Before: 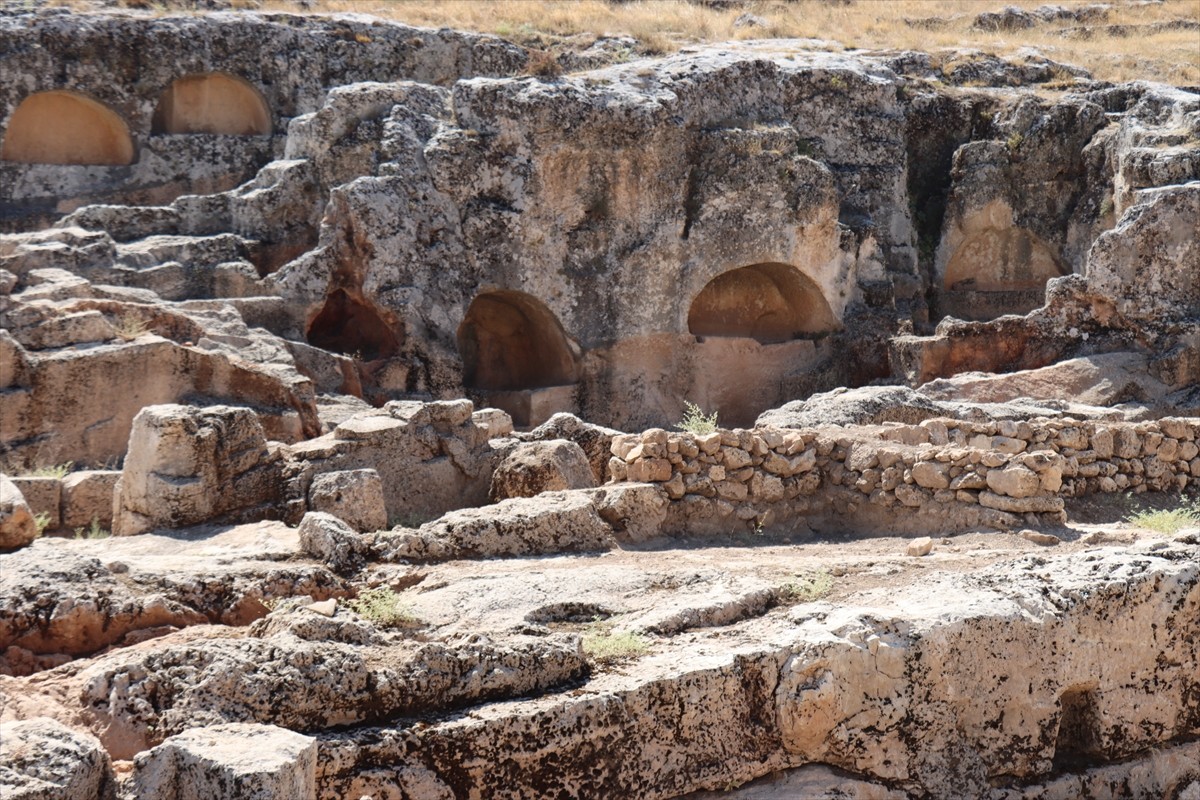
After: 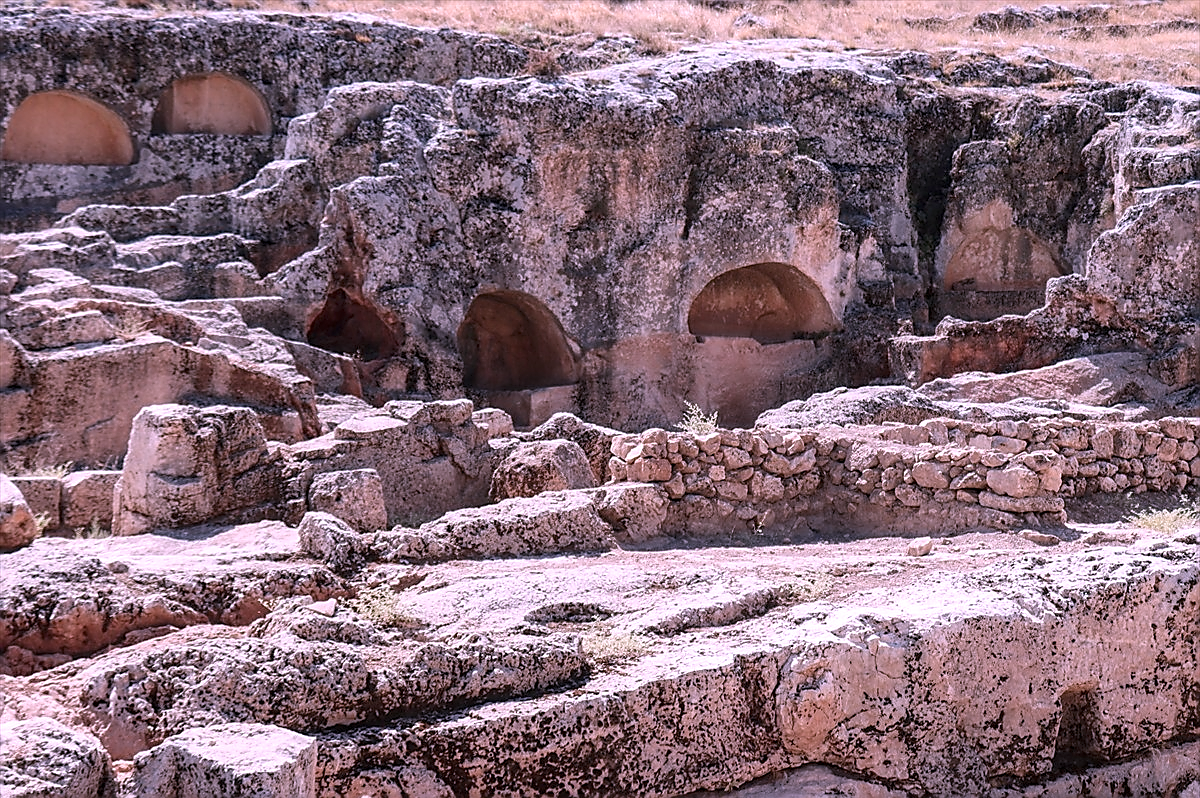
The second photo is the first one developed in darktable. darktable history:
sharpen: radius 1.357, amount 1.261, threshold 0.704
crop: top 0.029%, bottom 0.123%
local contrast: detail 130%
color correction: highlights a* 15.53, highlights b* -20.25
